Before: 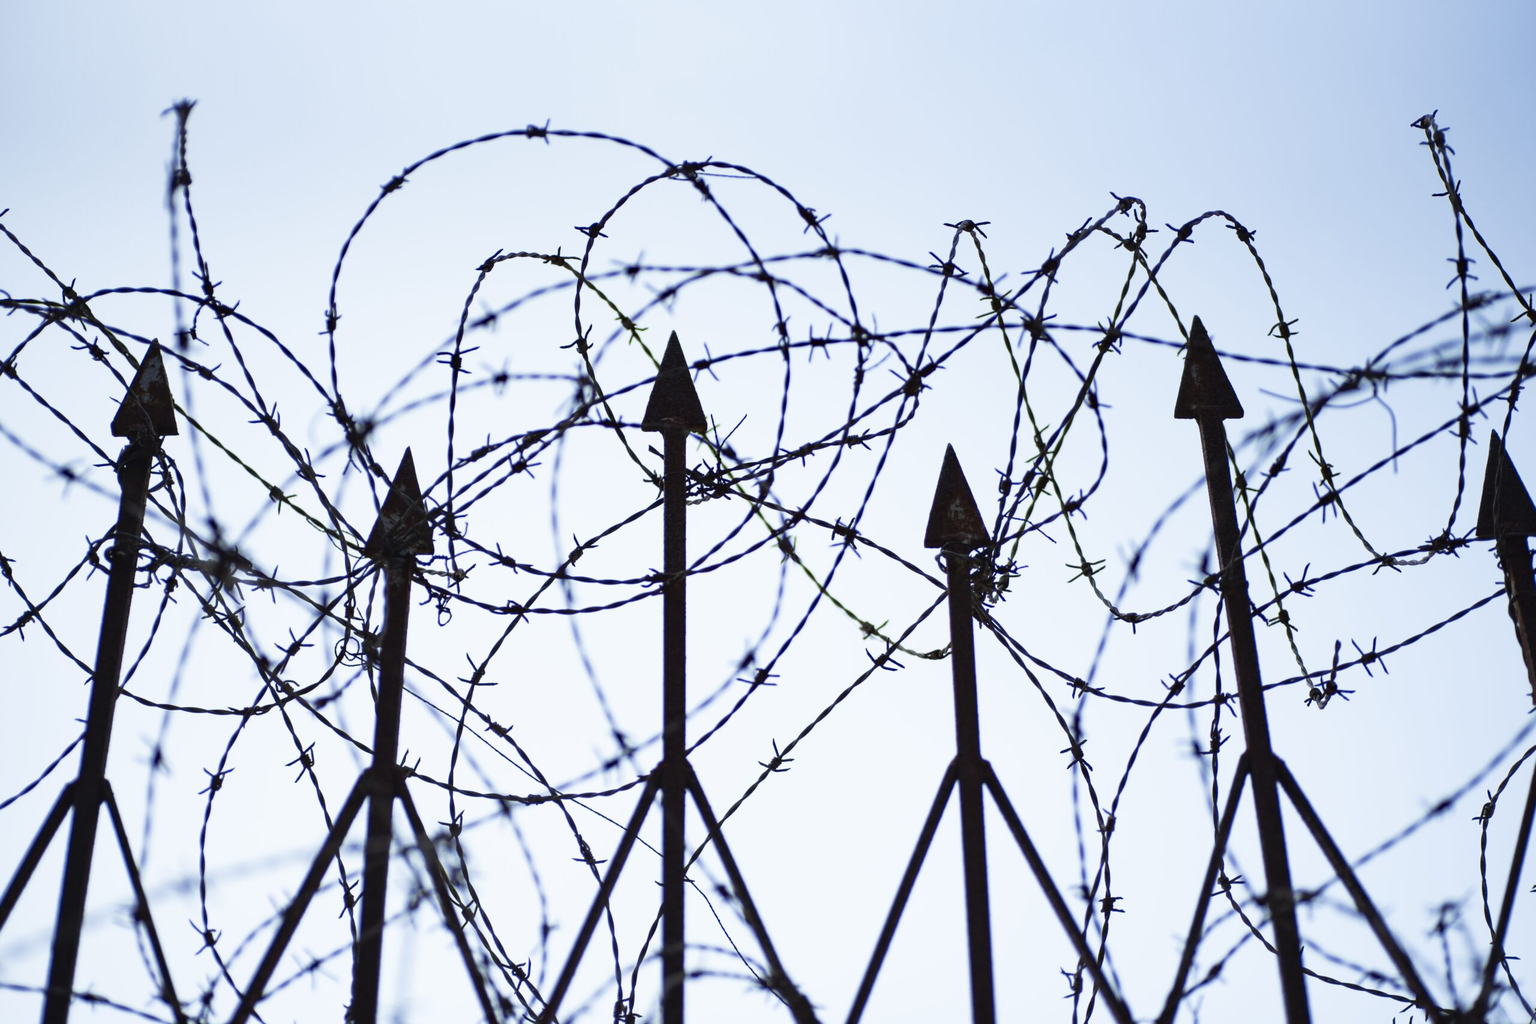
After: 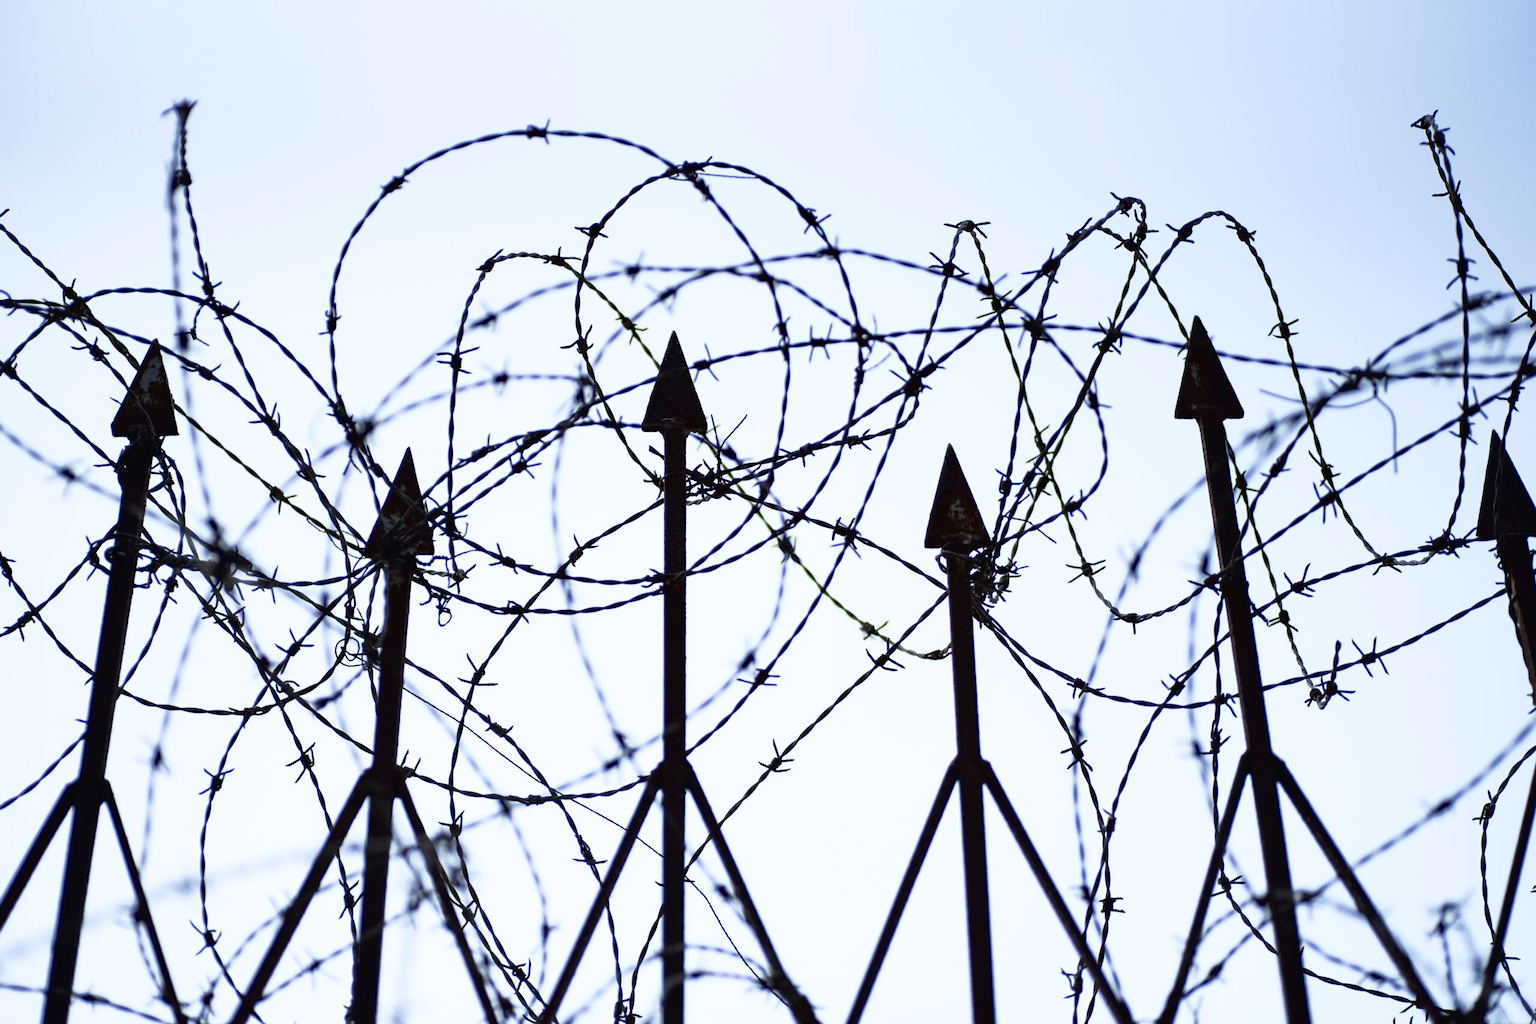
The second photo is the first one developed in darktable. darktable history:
tone curve: curves: ch0 [(0, 0) (0.003, 0.005) (0.011, 0.008) (0.025, 0.014) (0.044, 0.021) (0.069, 0.027) (0.1, 0.041) (0.136, 0.083) (0.177, 0.138) (0.224, 0.197) (0.277, 0.259) (0.335, 0.331) (0.399, 0.399) (0.468, 0.476) (0.543, 0.547) (0.623, 0.635) (0.709, 0.753) (0.801, 0.847) (0.898, 0.94) (1, 1)], color space Lab, independent channels, preserve colors none
